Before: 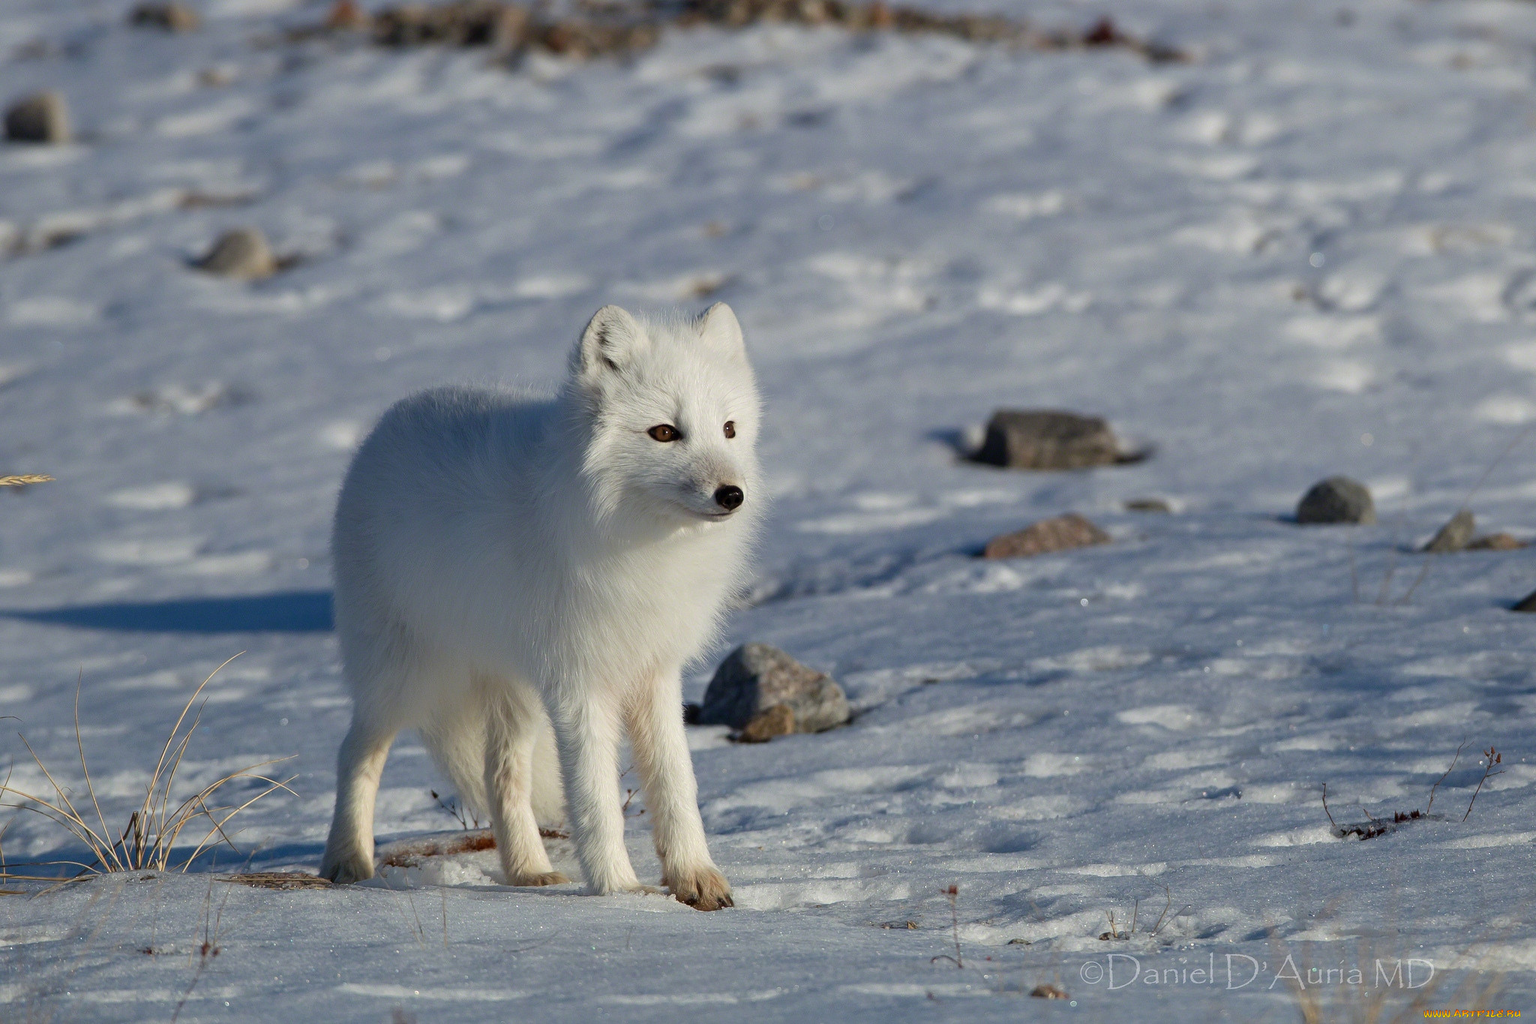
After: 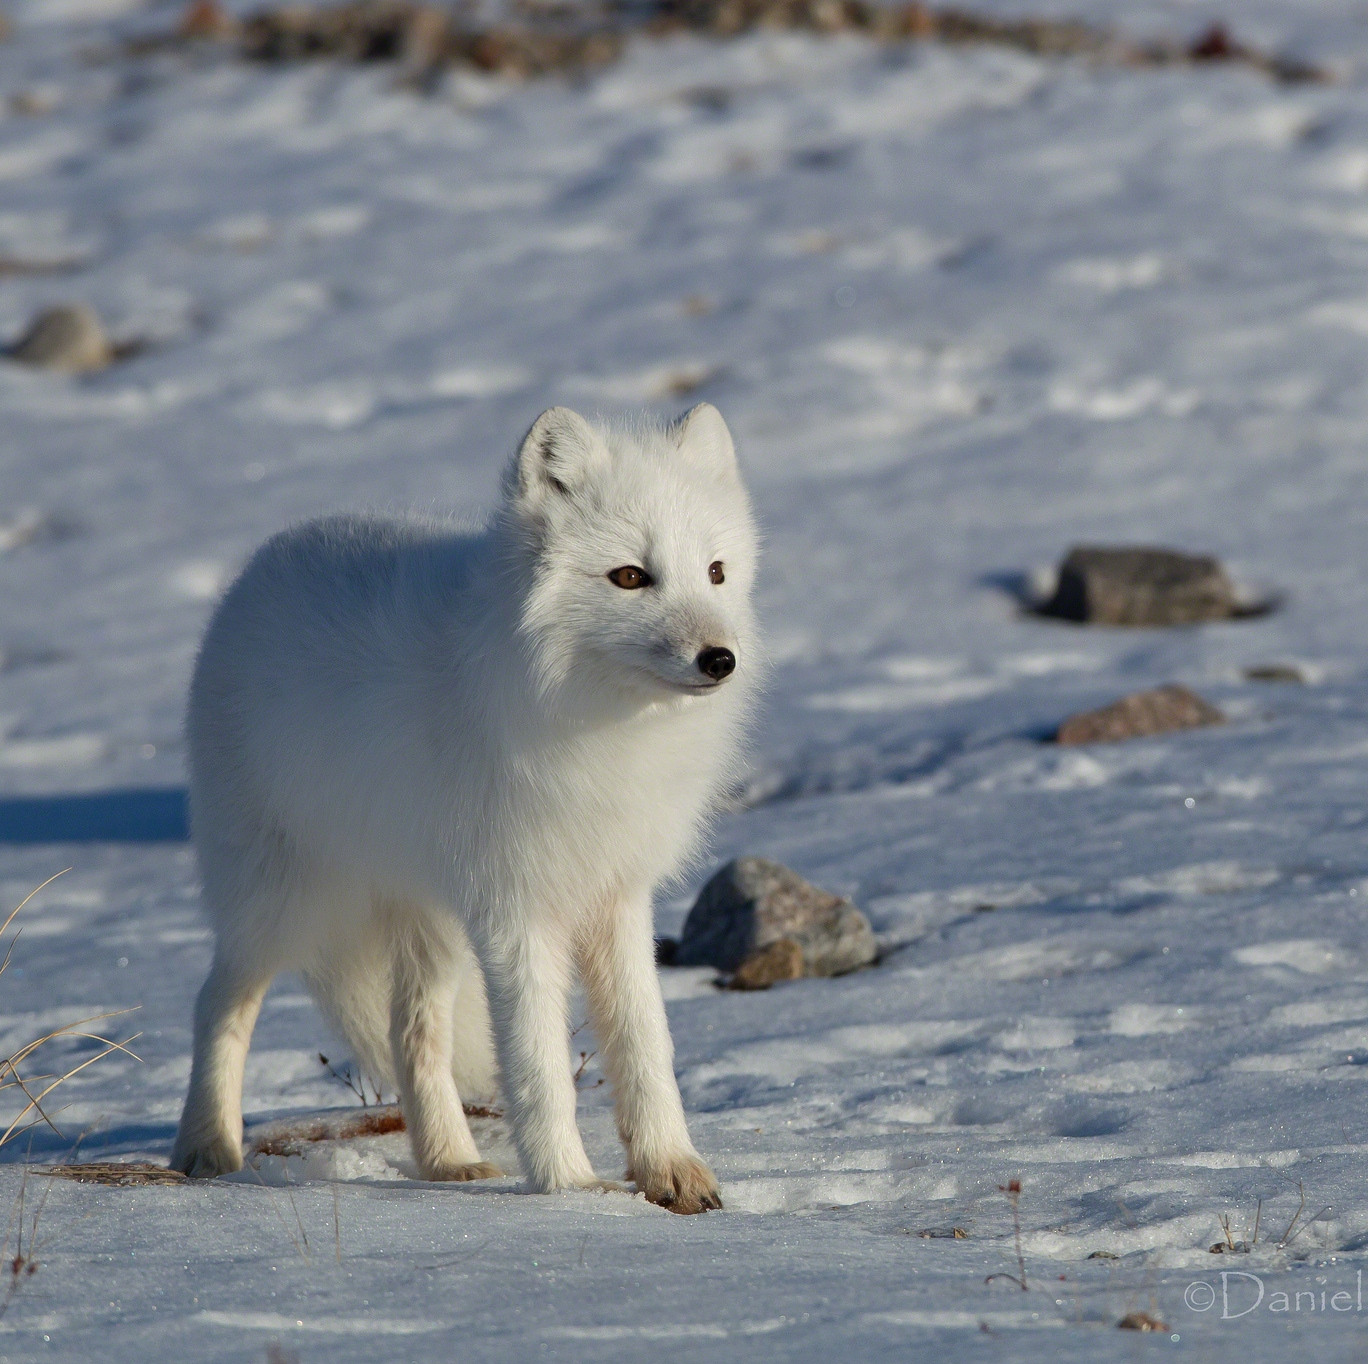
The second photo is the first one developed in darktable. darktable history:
crop and rotate: left 12.515%, right 20.675%
shadows and highlights: shadows 24.96, highlights -25.67
